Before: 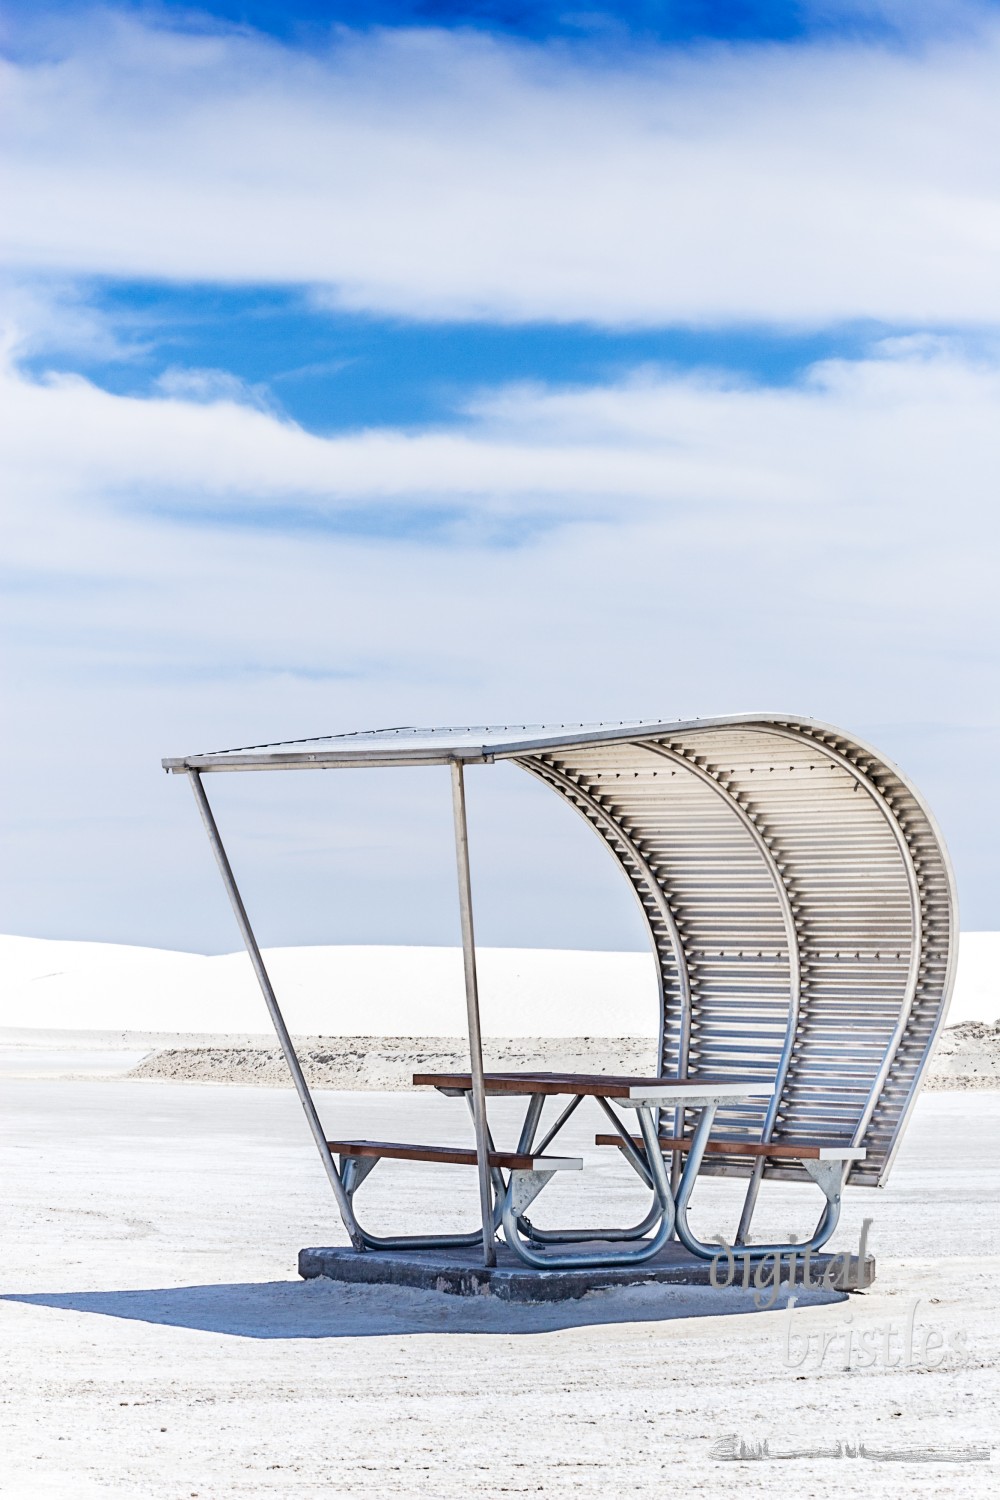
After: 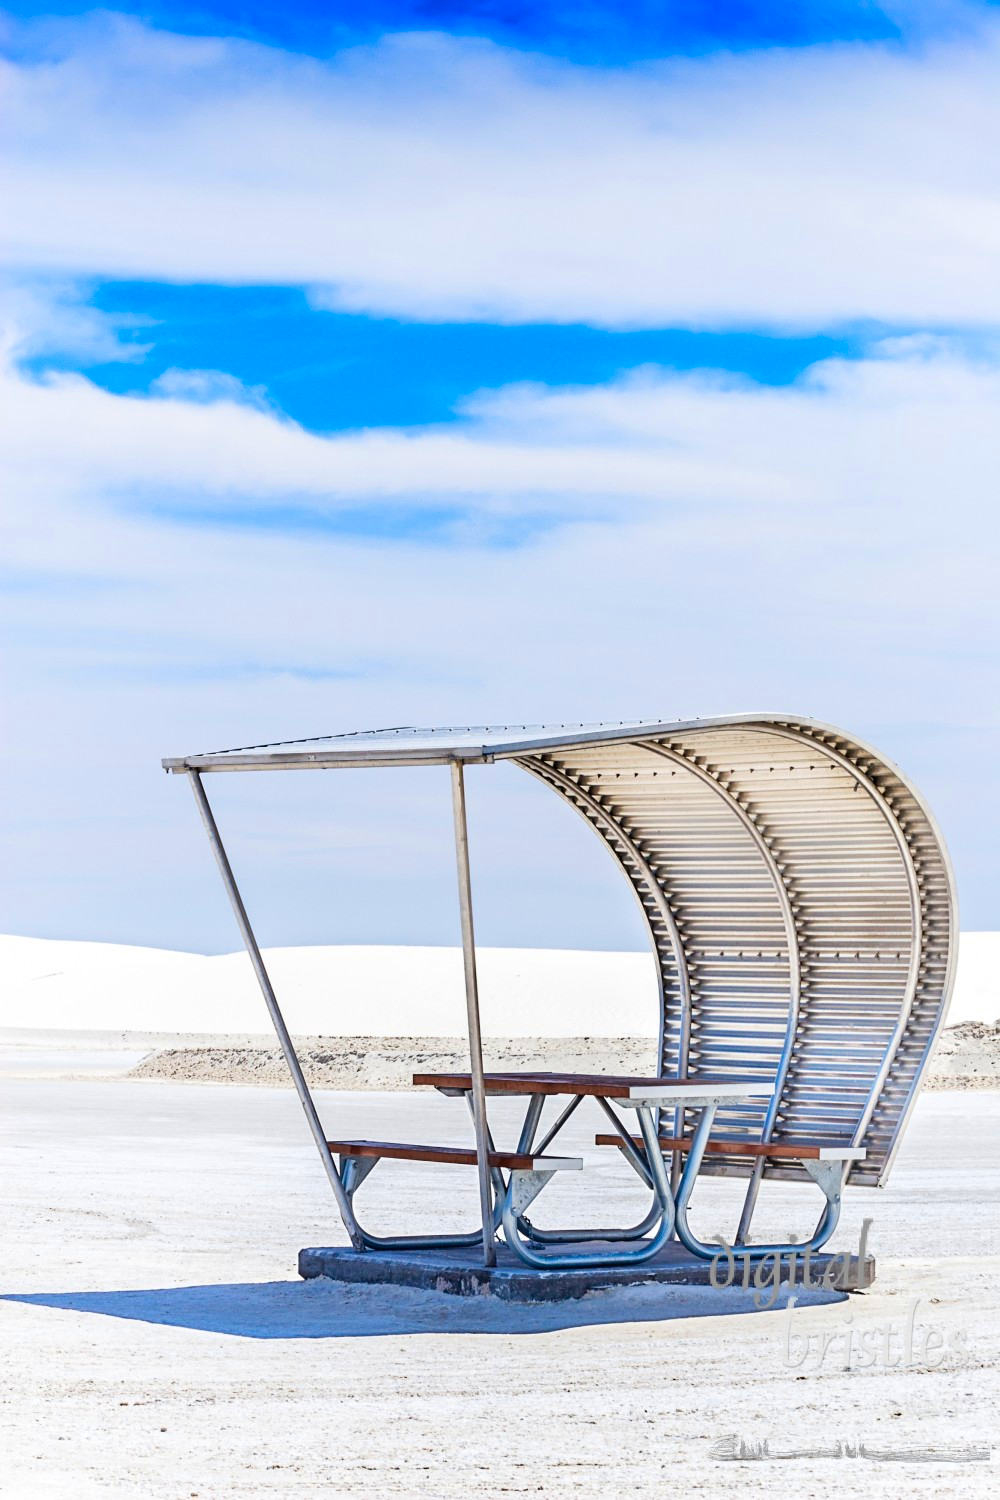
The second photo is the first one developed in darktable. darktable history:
contrast brightness saturation: saturation 0.49
tone equalizer: on, module defaults
